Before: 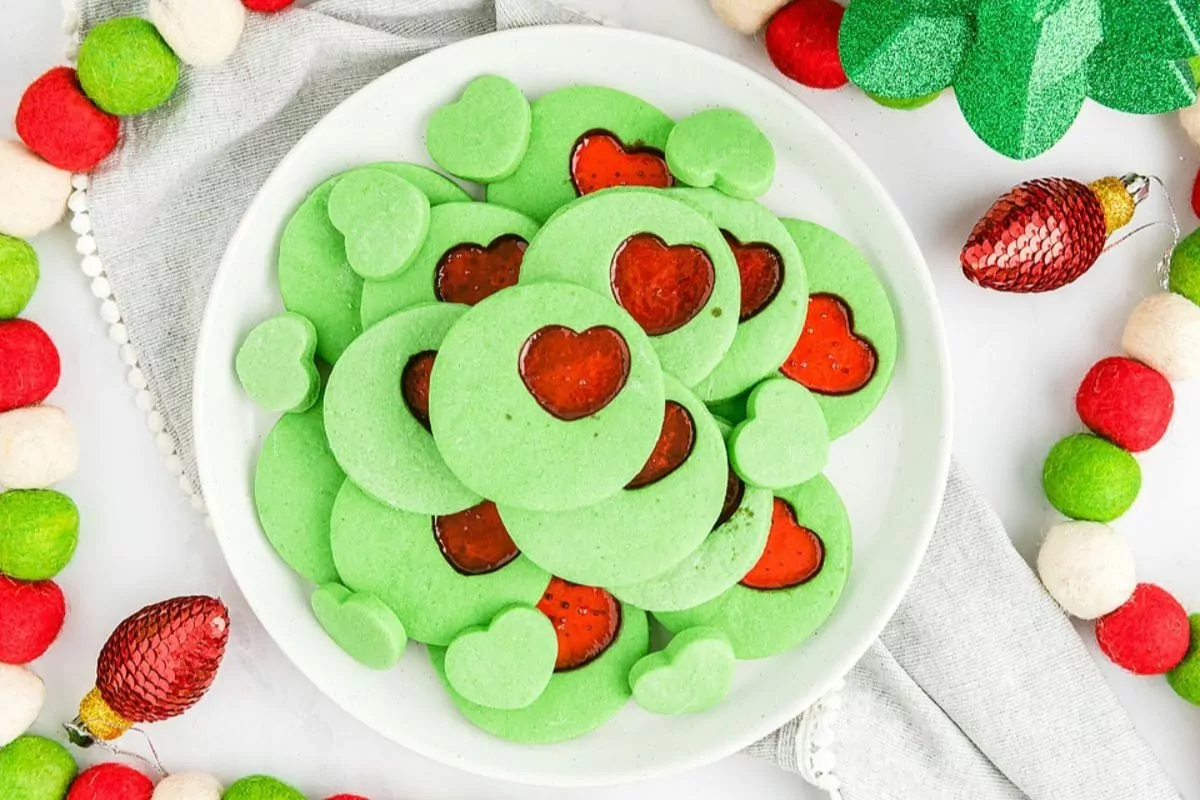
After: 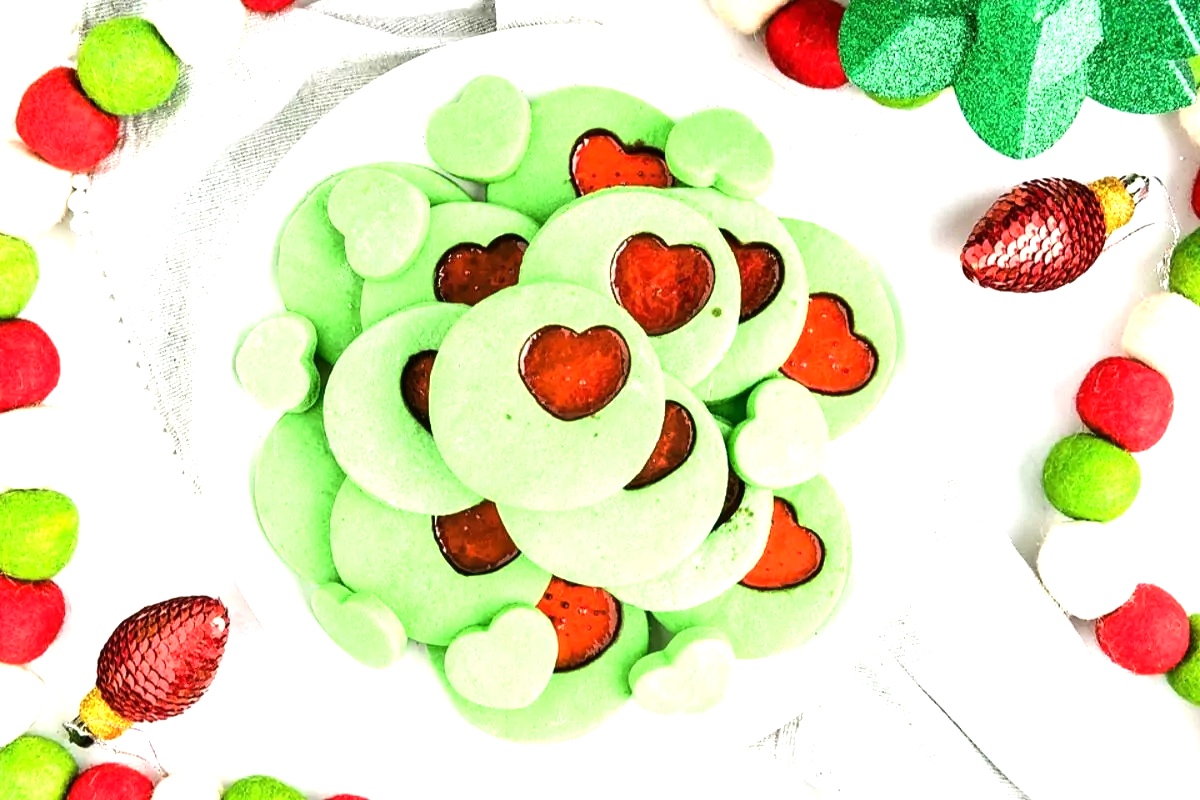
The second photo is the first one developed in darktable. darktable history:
tone equalizer: -8 EV -1.08 EV, -7 EV -1.02 EV, -6 EV -0.854 EV, -5 EV -0.573 EV, -3 EV 0.587 EV, -2 EV 0.874 EV, -1 EV 1.01 EV, +0 EV 1.07 EV, edges refinement/feathering 500, mask exposure compensation -1.57 EV, preserve details no
